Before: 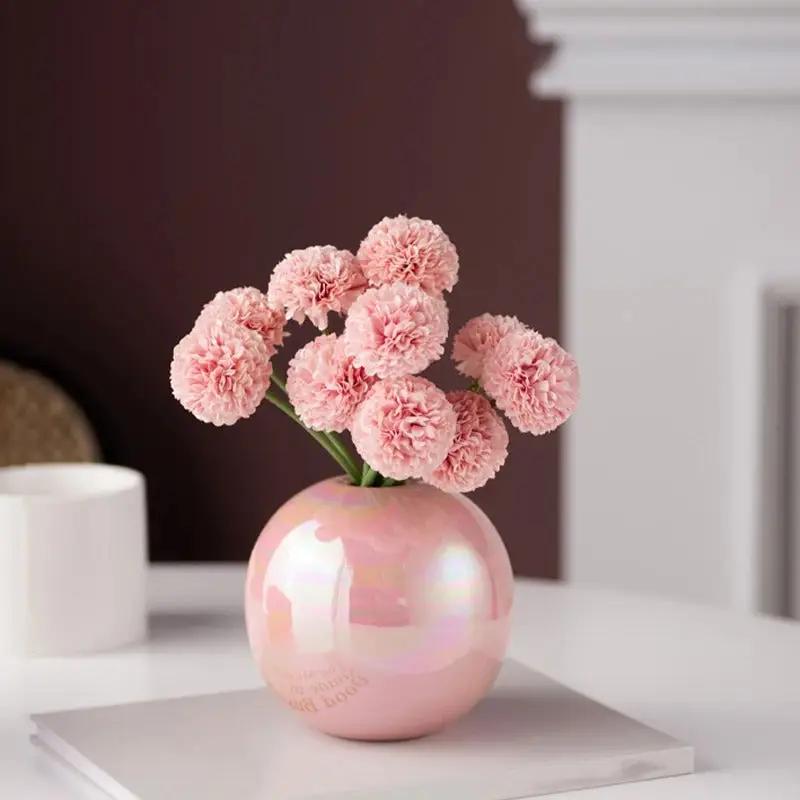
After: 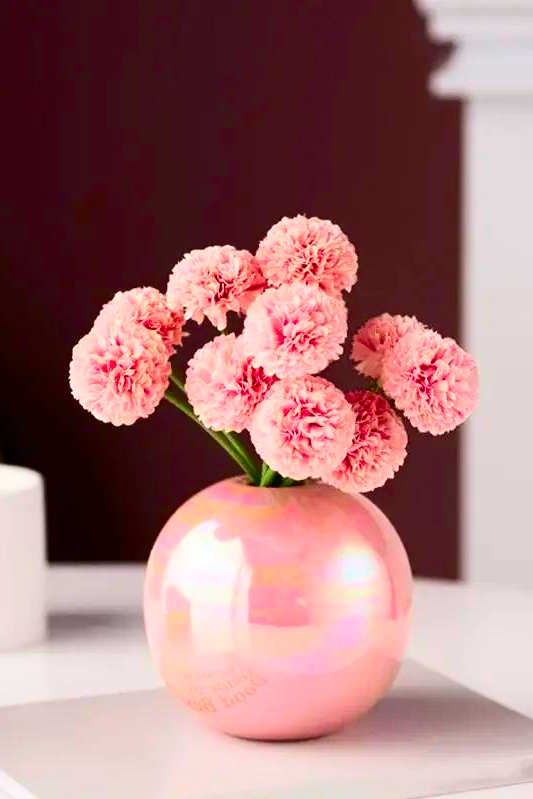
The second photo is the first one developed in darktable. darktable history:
crop and rotate: left 12.673%, right 20.66%
contrast brightness saturation: contrast 0.26, brightness 0.02, saturation 0.87
